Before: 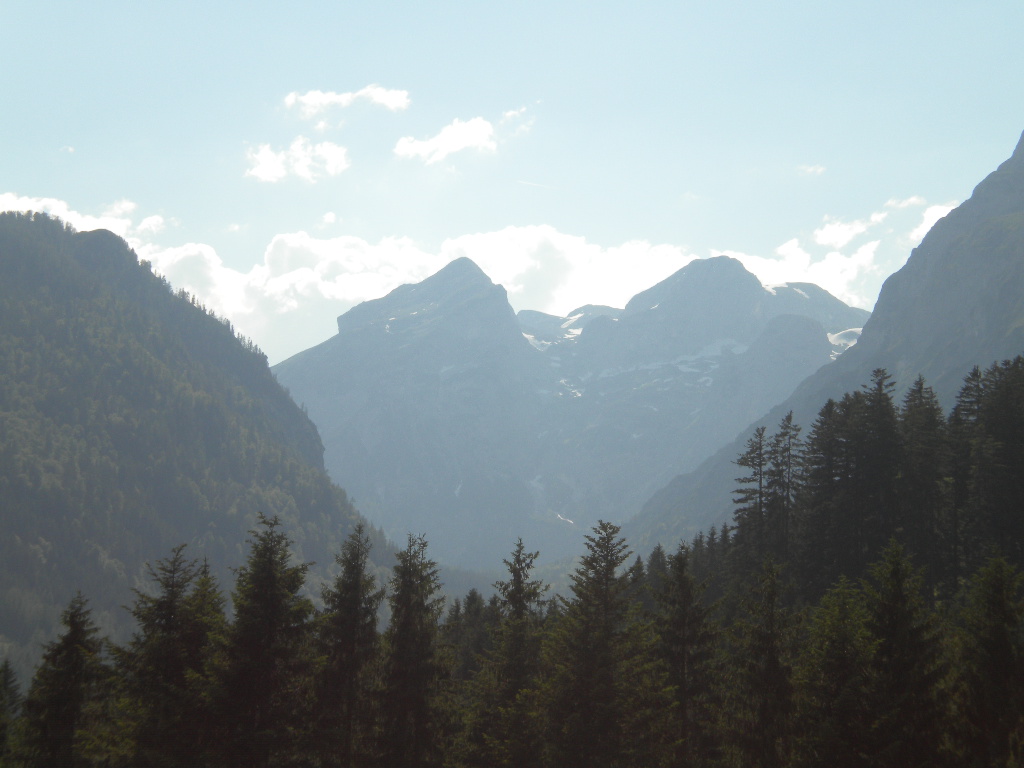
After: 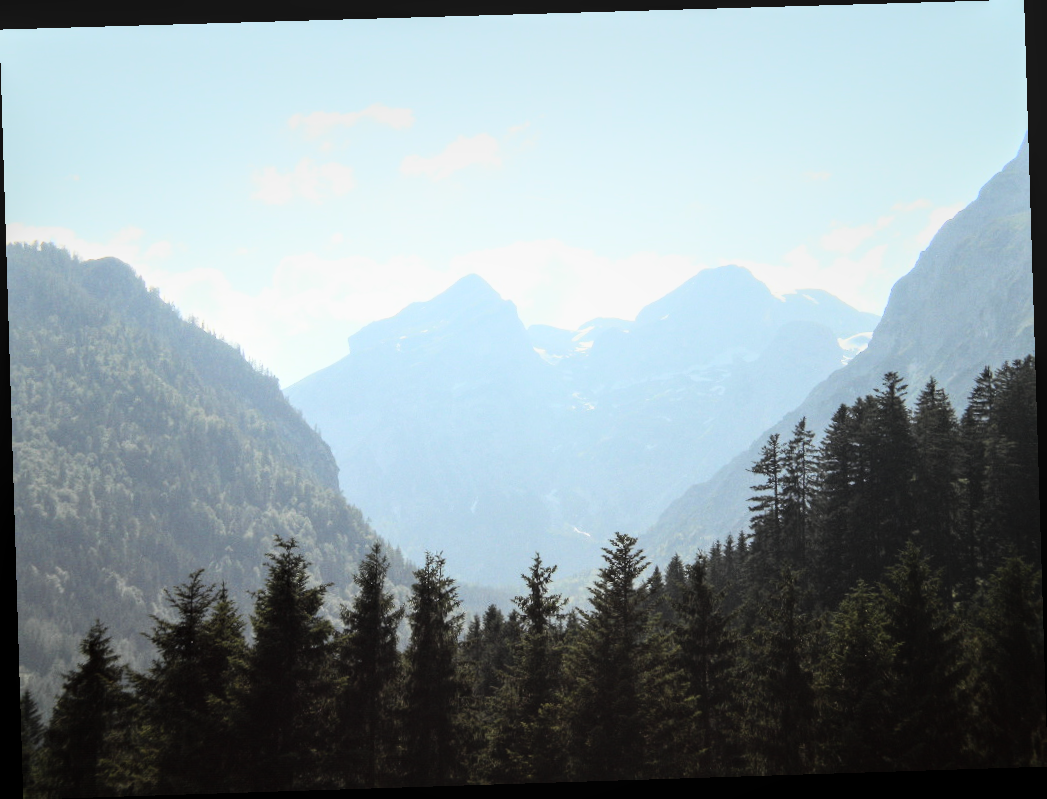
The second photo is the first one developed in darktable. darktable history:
rgb curve: curves: ch0 [(0, 0) (0.21, 0.15) (0.24, 0.21) (0.5, 0.75) (0.75, 0.96) (0.89, 0.99) (1, 1)]; ch1 [(0, 0.02) (0.21, 0.13) (0.25, 0.2) (0.5, 0.67) (0.75, 0.9) (0.89, 0.97) (1, 1)]; ch2 [(0, 0.02) (0.21, 0.13) (0.25, 0.2) (0.5, 0.67) (0.75, 0.9) (0.89, 0.97) (1, 1)], compensate middle gray true
local contrast: detail 130%
rotate and perspective: rotation -1.77°, lens shift (horizontal) 0.004, automatic cropping off
